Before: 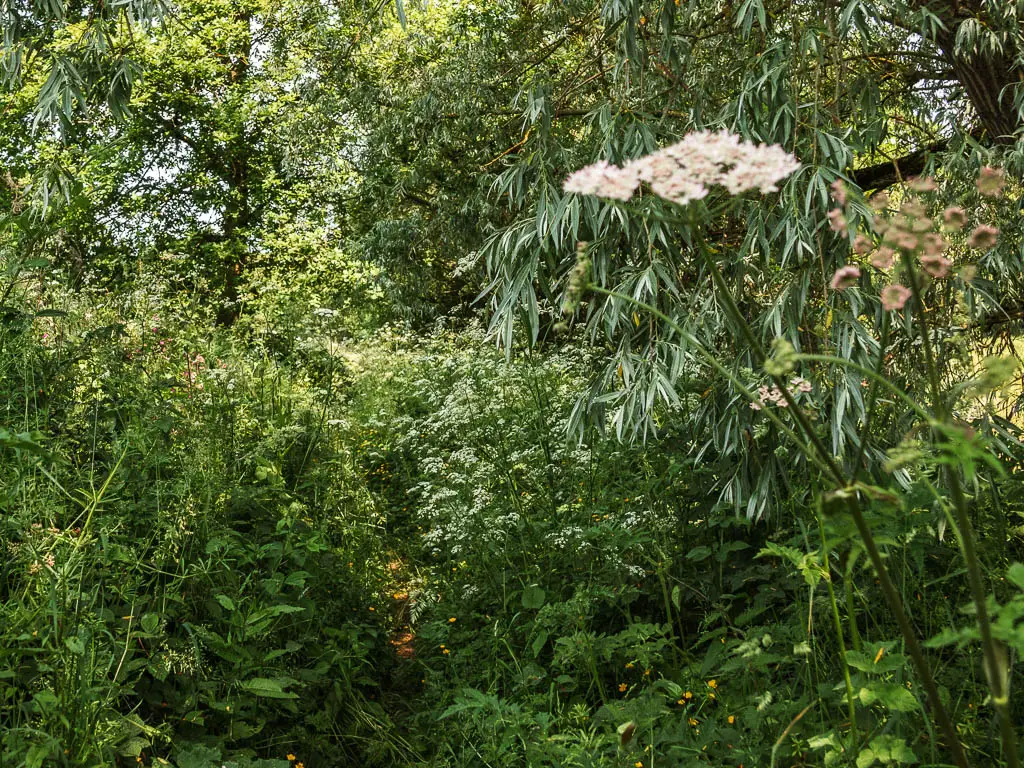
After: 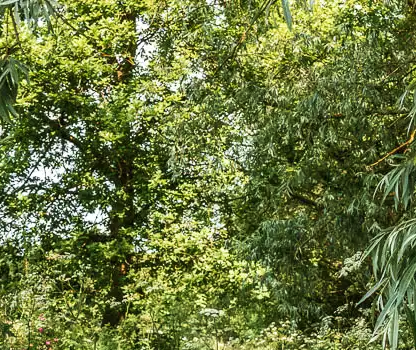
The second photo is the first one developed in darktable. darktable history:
crop and rotate: left 11.21%, top 0.077%, right 48.119%, bottom 54.311%
shadows and highlights: low approximation 0.01, soften with gaussian
velvia: on, module defaults
